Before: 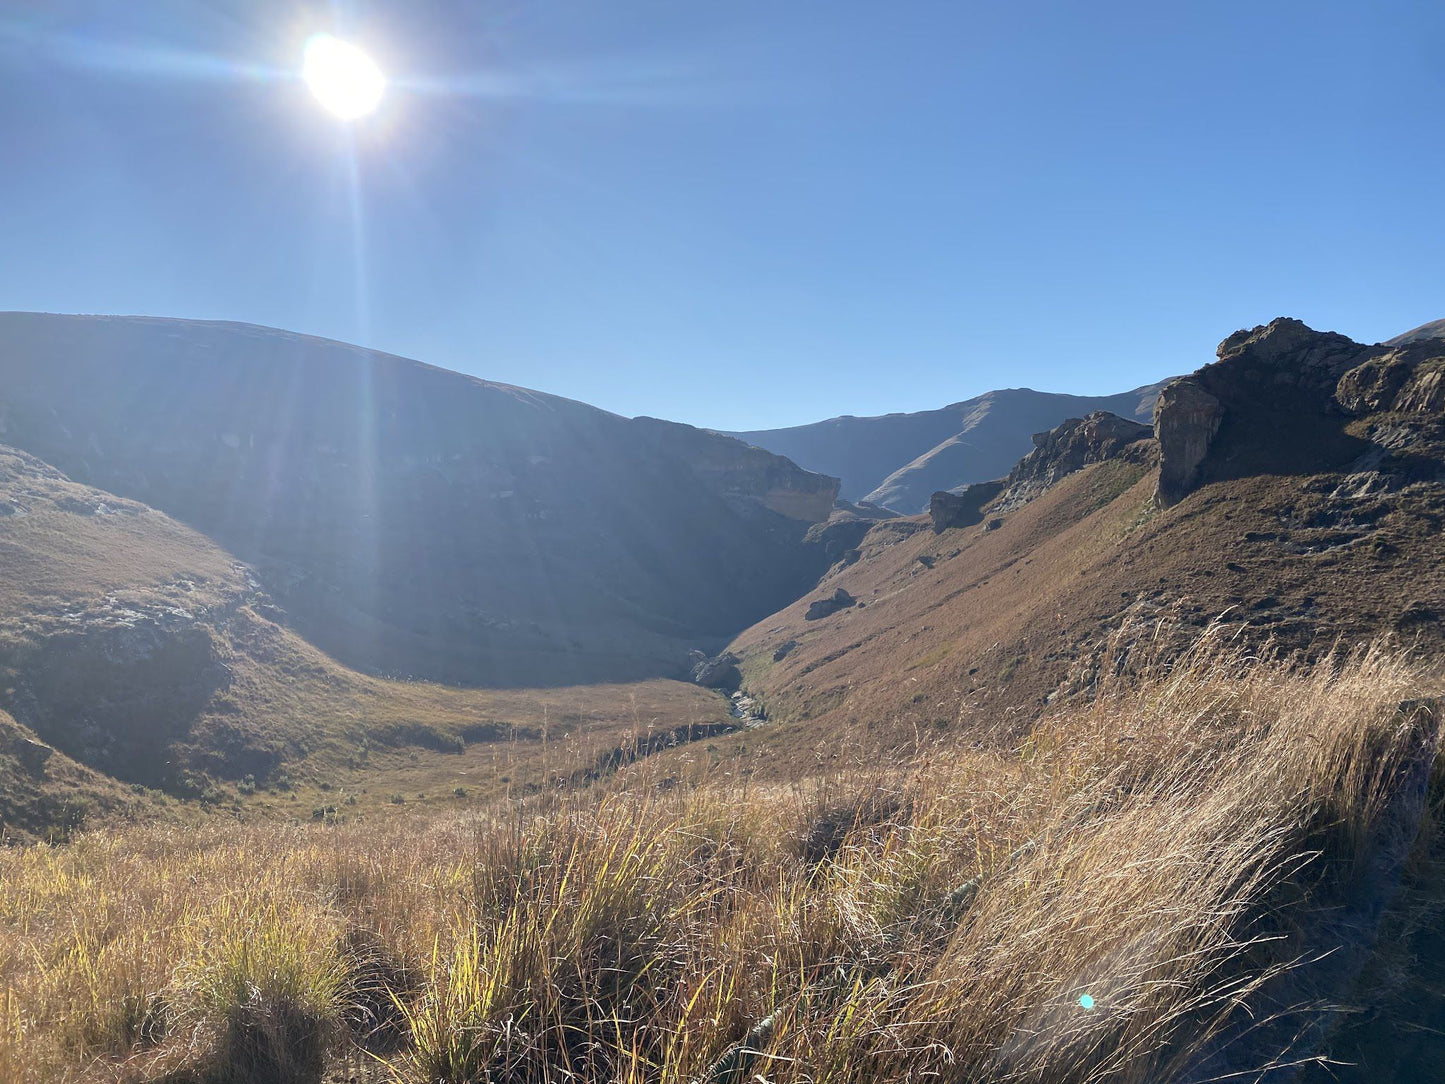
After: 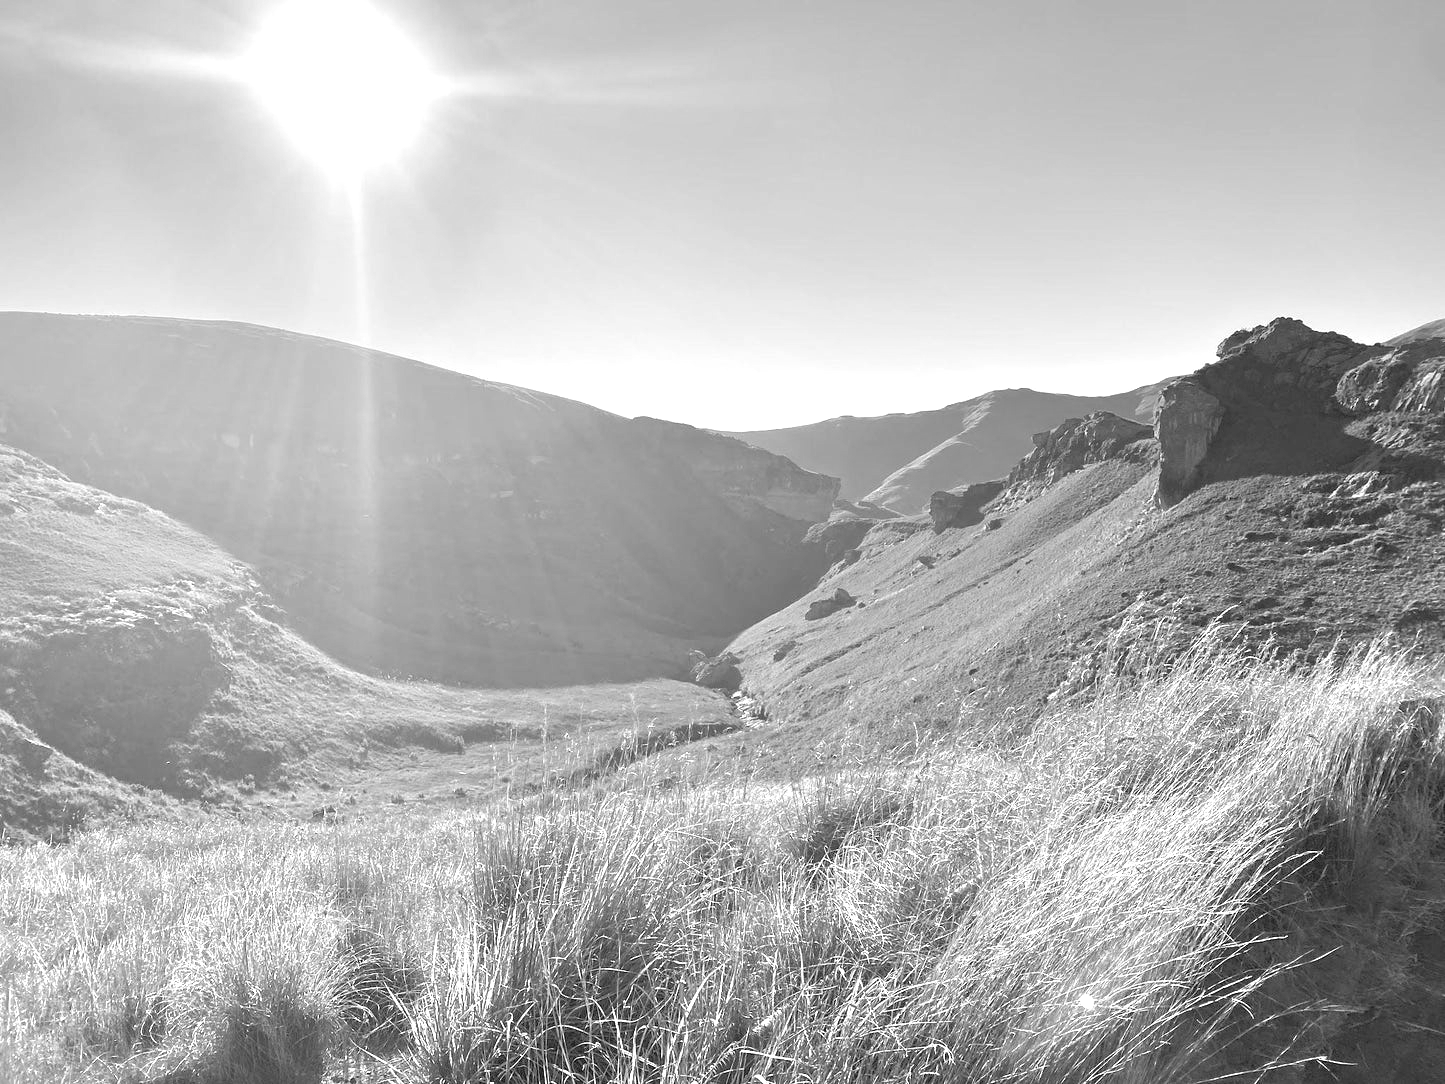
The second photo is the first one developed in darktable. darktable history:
monochrome: a -6.99, b 35.61, size 1.4
exposure: black level correction 0, exposure 1.1 EV, compensate highlight preservation false
tone equalizer: -8 EV 1 EV, -7 EV 1 EV, -6 EV 1 EV, -5 EV 1 EV, -4 EV 1 EV, -3 EV 0.75 EV, -2 EV 0.5 EV, -1 EV 0.25 EV
